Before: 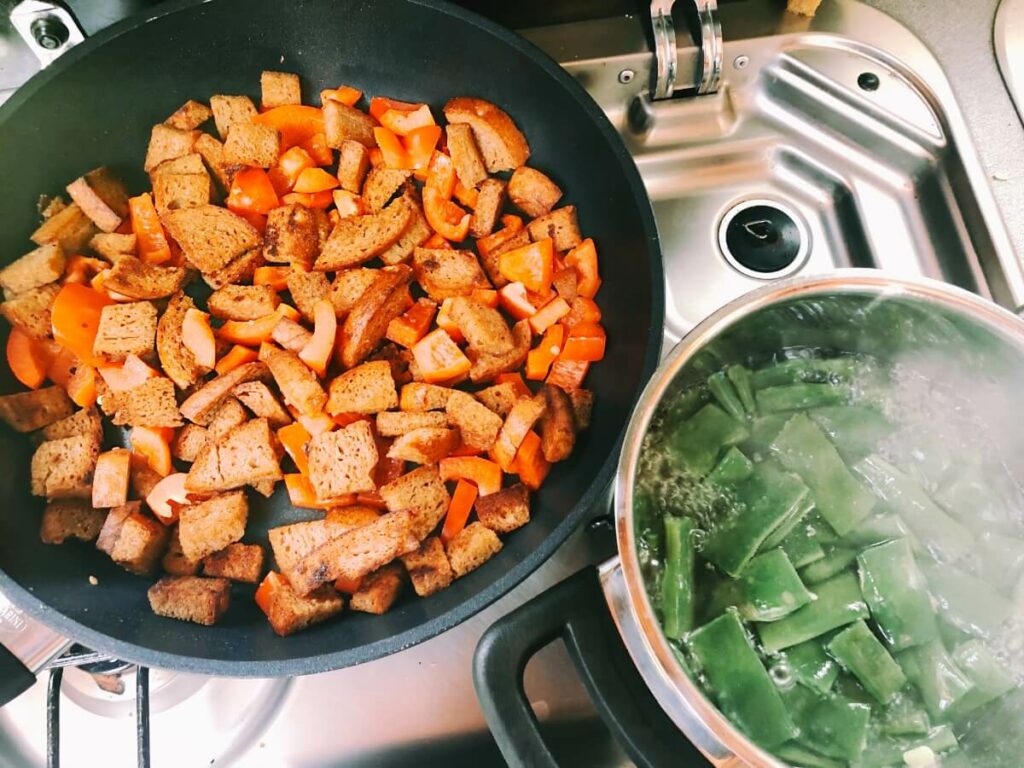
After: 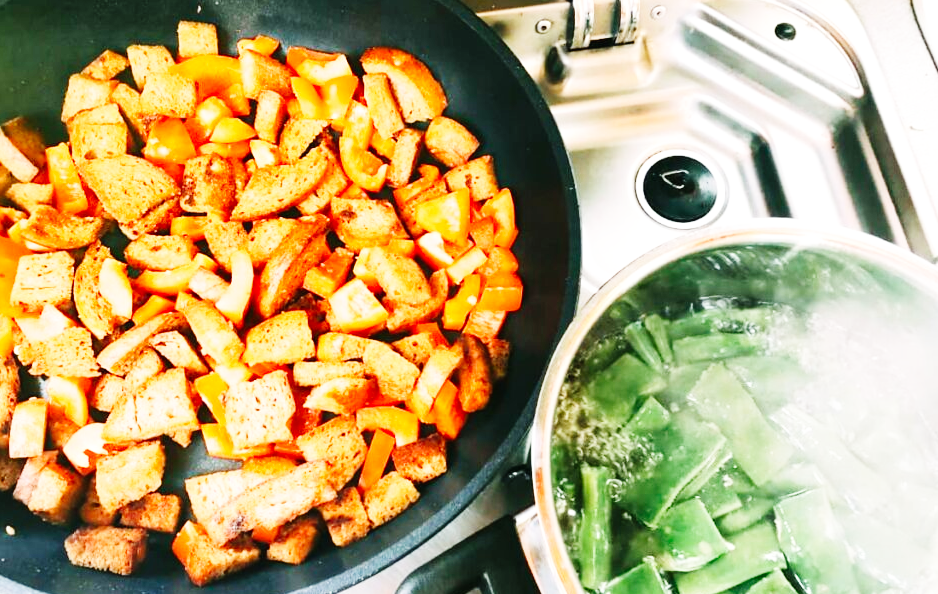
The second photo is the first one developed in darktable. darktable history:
crop: left 8.155%, top 6.611%, bottom 15.385%
base curve: curves: ch0 [(0, 0.003) (0.001, 0.002) (0.006, 0.004) (0.02, 0.022) (0.048, 0.086) (0.094, 0.234) (0.162, 0.431) (0.258, 0.629) (0.385, 0.8) (0.548, 0.918) (0.751, 0.988) (1, 1)], preserve colors none
